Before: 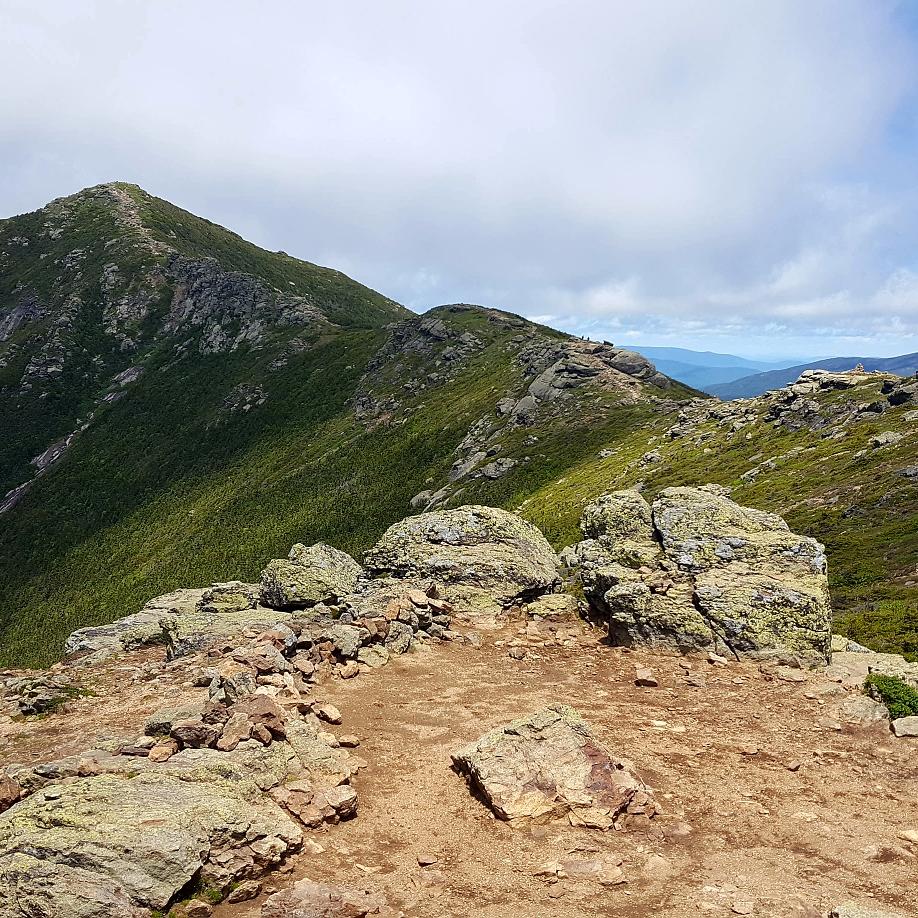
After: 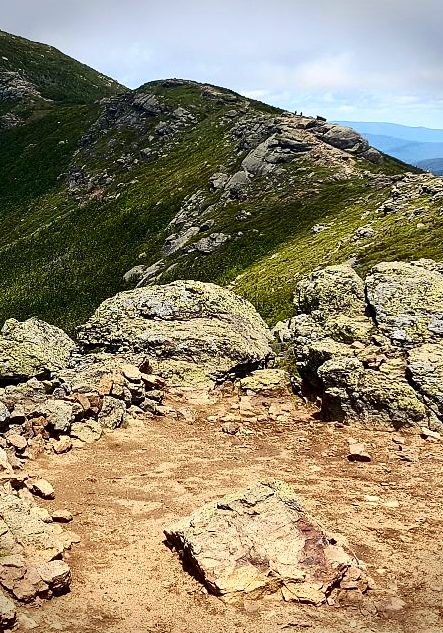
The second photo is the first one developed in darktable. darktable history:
contrast brightness saturation: contrast 0.292
crop: left 31.371%, top 24.512%, right 20.279%, bottom 6.516%
color correction: highlights a* 0.66, highlights b* 2.88, saturation 1.09
vignetting: fall-off start 87.83%, fall-off radius 24.96%, brightness -0.369, saturation 0.011, dithering 8-bit output
exposure: compensate highlight preservation false
